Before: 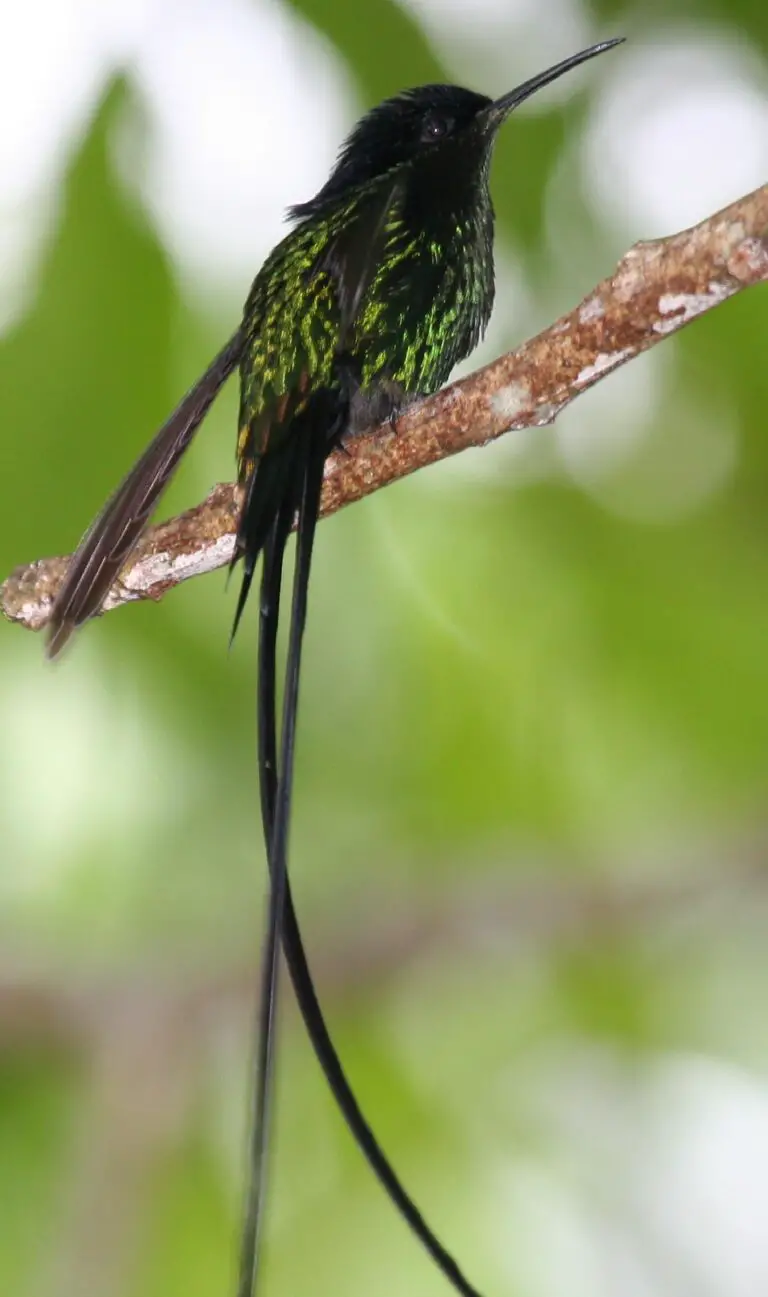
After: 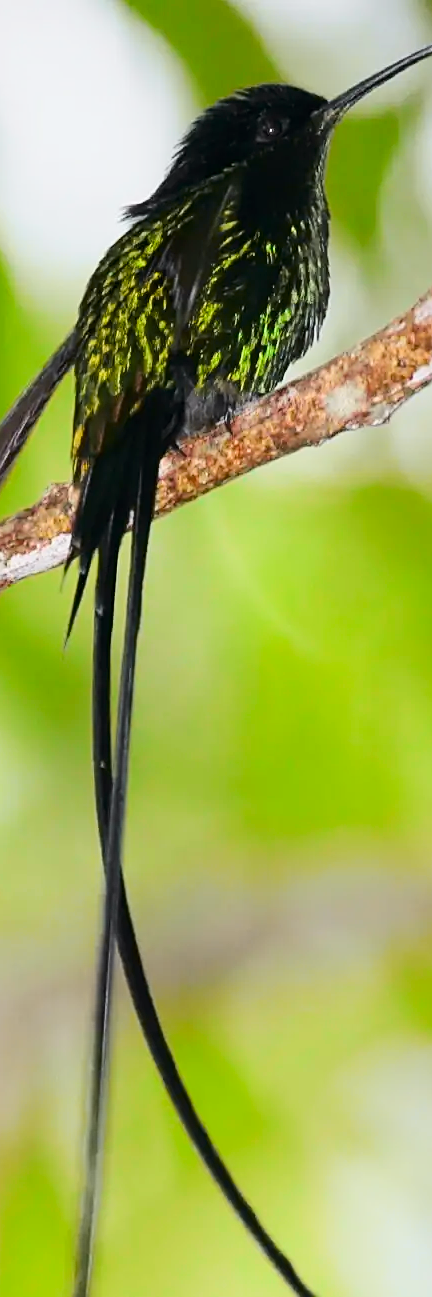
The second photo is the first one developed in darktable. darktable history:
sharpen: on, module defaults
crop: left 21.496%, right 22.254%
tone curve: curves: ch0 [(0, 0) (0.11, 0.081) (0.256, 0.259) (0.398, 0.475) (0.498, 0.611) (0.65, 0.757) (0.835, 0.883) (1, 0.961)]; ch1 [(0, 0) (0.346, 0.307) (0.408, 0.369) (0.453, 0.457) (0.482, 0.479) (0.502, 0.498) (0.521, 0.51) (0.553, 0.554) (0.618, 0.65) (0.693, 0.727) (1, 1)]; ch2 [(0, 0) (0.358, 0.362) (0.434, 0.46) (0.485, 0.494) (0.5, 0.494) (0.511, 0.508) (0.537, 0.55) (0.579, 0.599) (0.621, 0.693) (1, 1)], color space Lab, independent channels, preserve colors none
